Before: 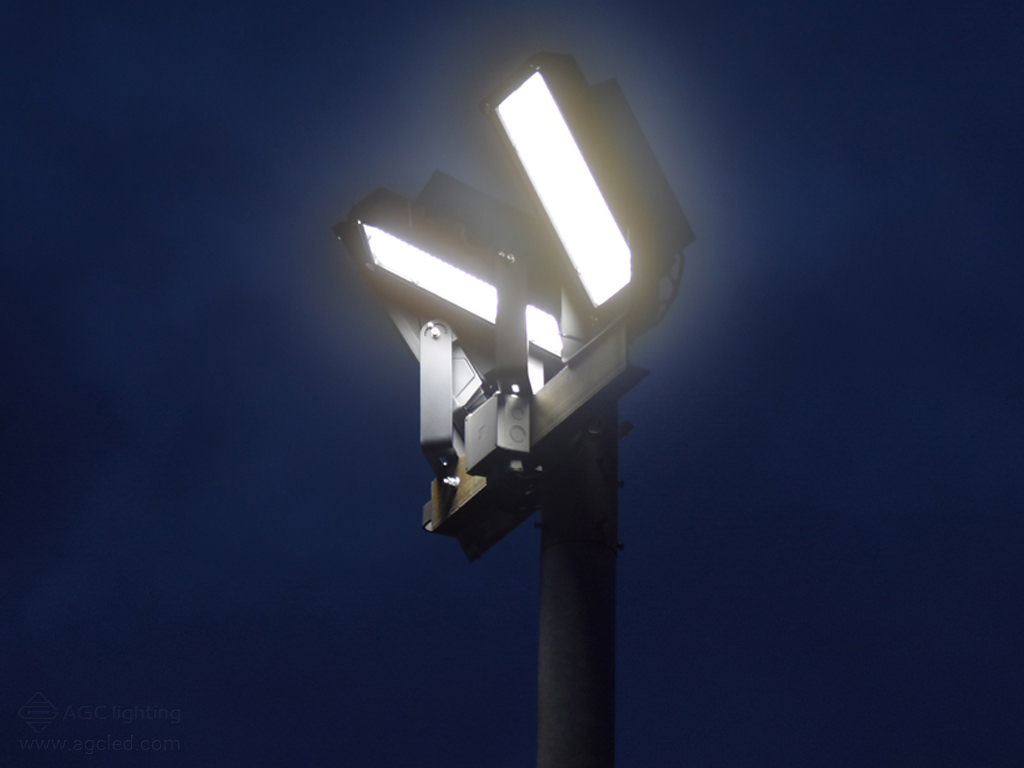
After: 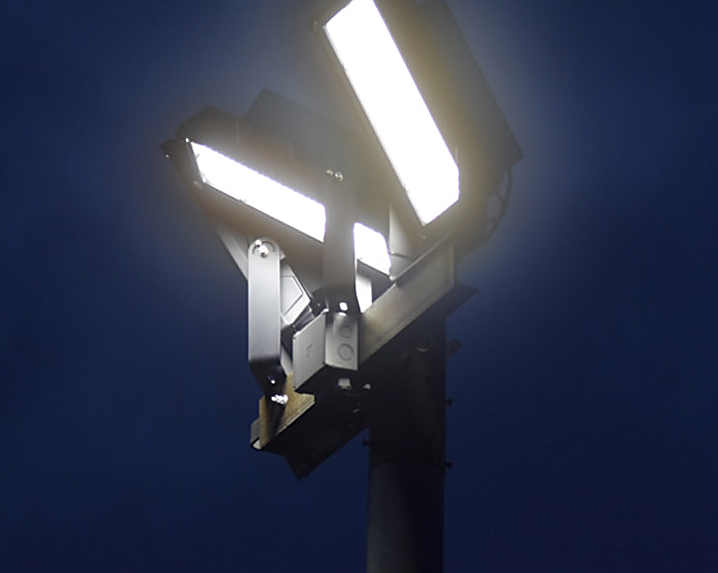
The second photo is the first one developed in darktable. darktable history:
sharpen: on, module defaults
crop and rotate: left 16.851%, top 10.758%, right 12.974%, bottom 14.565%
